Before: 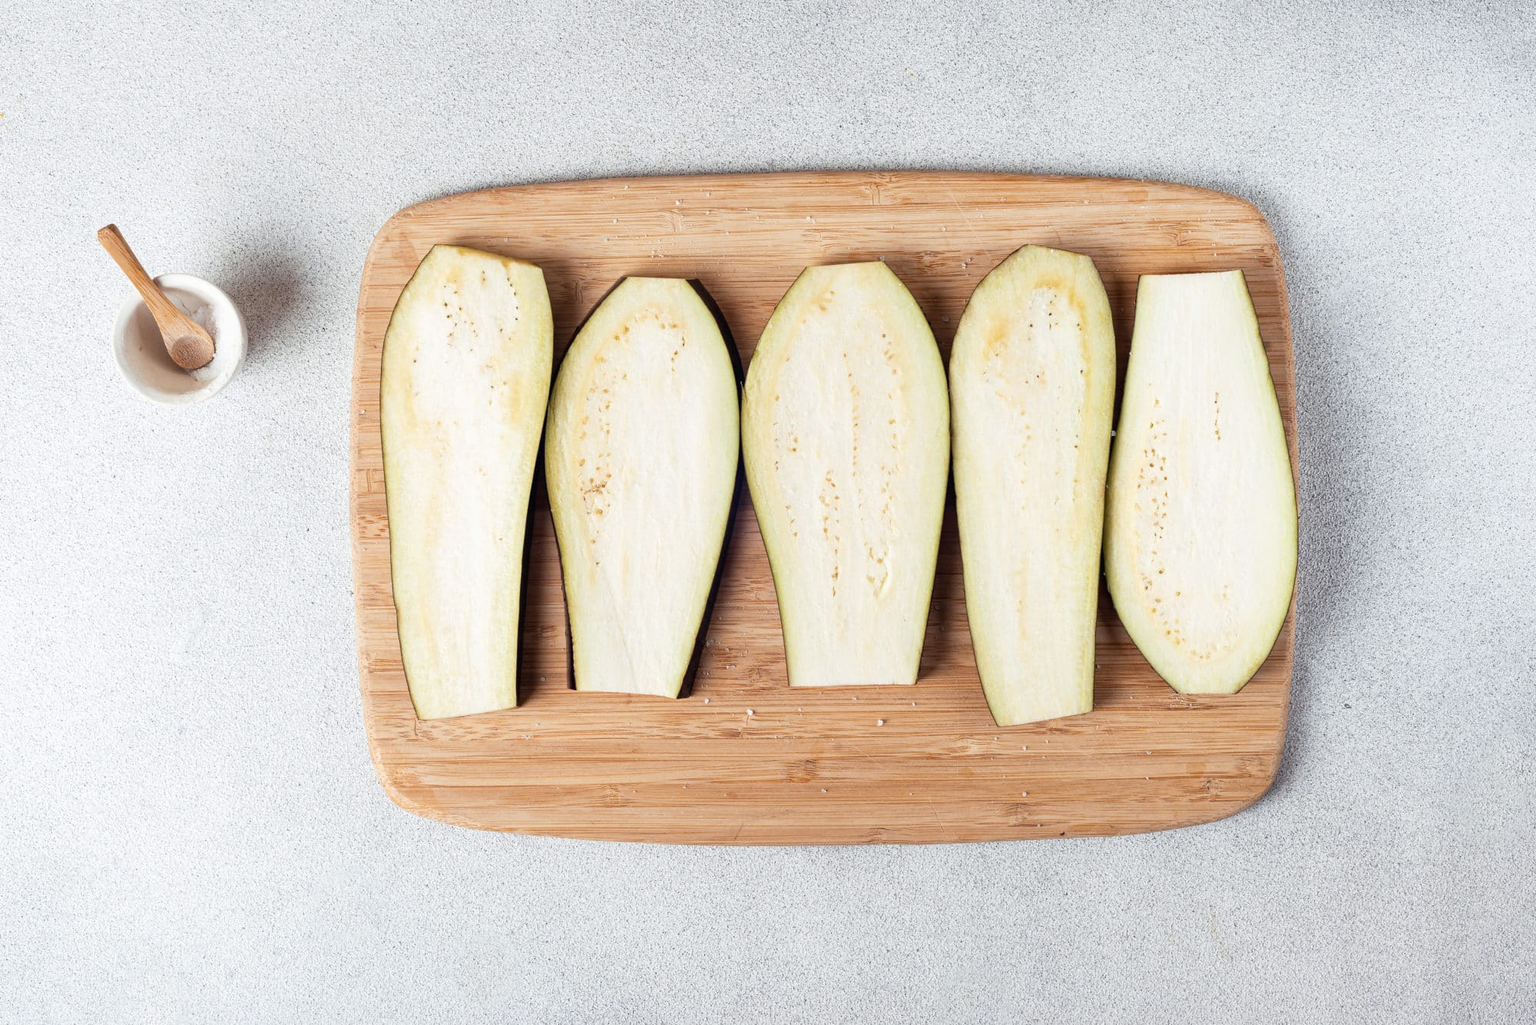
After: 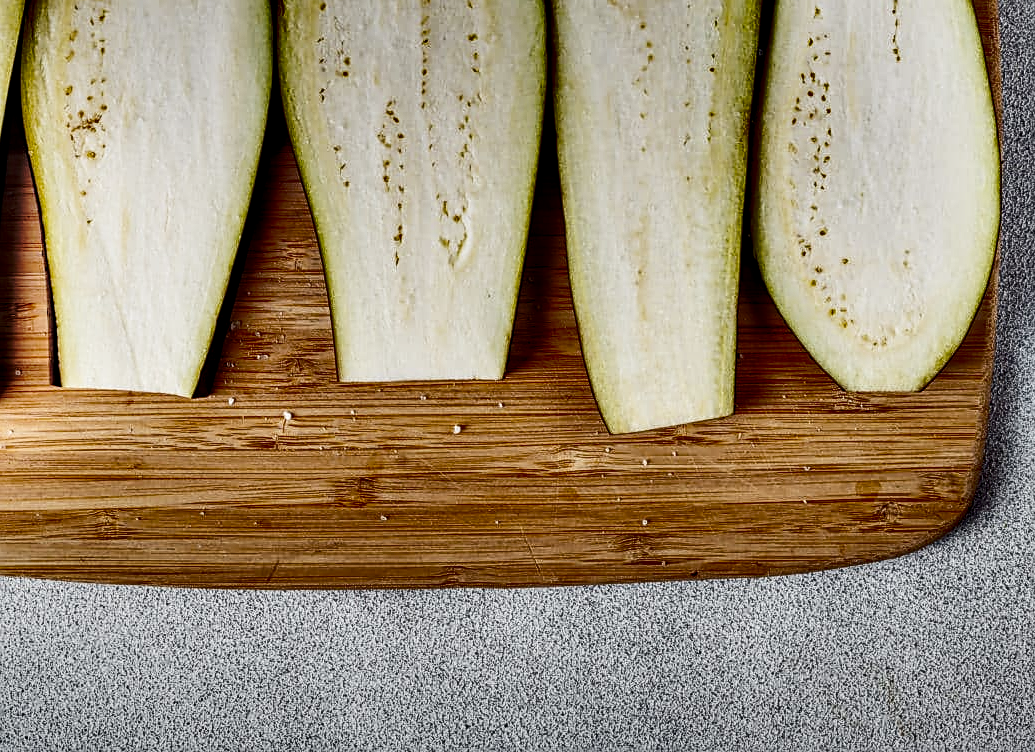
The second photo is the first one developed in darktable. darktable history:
sharpen: on, module defaults
exposure: compensate exposure bias true, compensate highlight preservation false
local contrast: highlights 60%, shadows 63%, detail 160%
crop: left 34.486%, top 38.381%, right 13.734%, bottom 5.287%
shadows and highlights: shadows 18.44, highlights -85.38, soften with gaussian
base curve: curves: ch0 [(0, 0) (0.032, 0.037) (0.105, 0.228) (0.435, 0.76) (0.856, 0.983) (1, 1)], preserve colors none
color balance rgb: highlights gain › luminance 14.85%, perceptual saturation grading › global saturation 19.571%, global vibrance 20%
